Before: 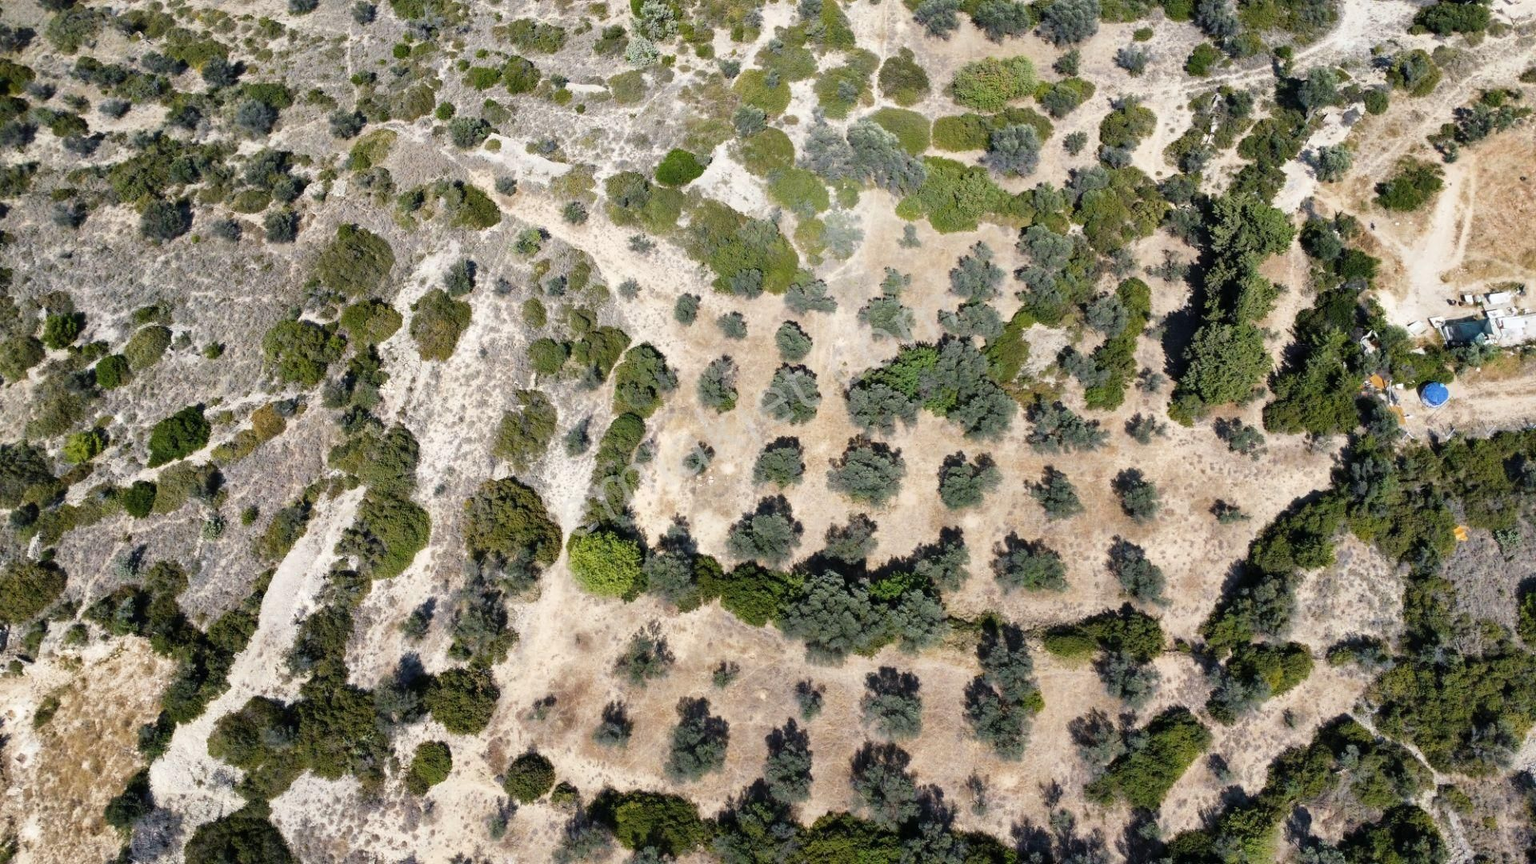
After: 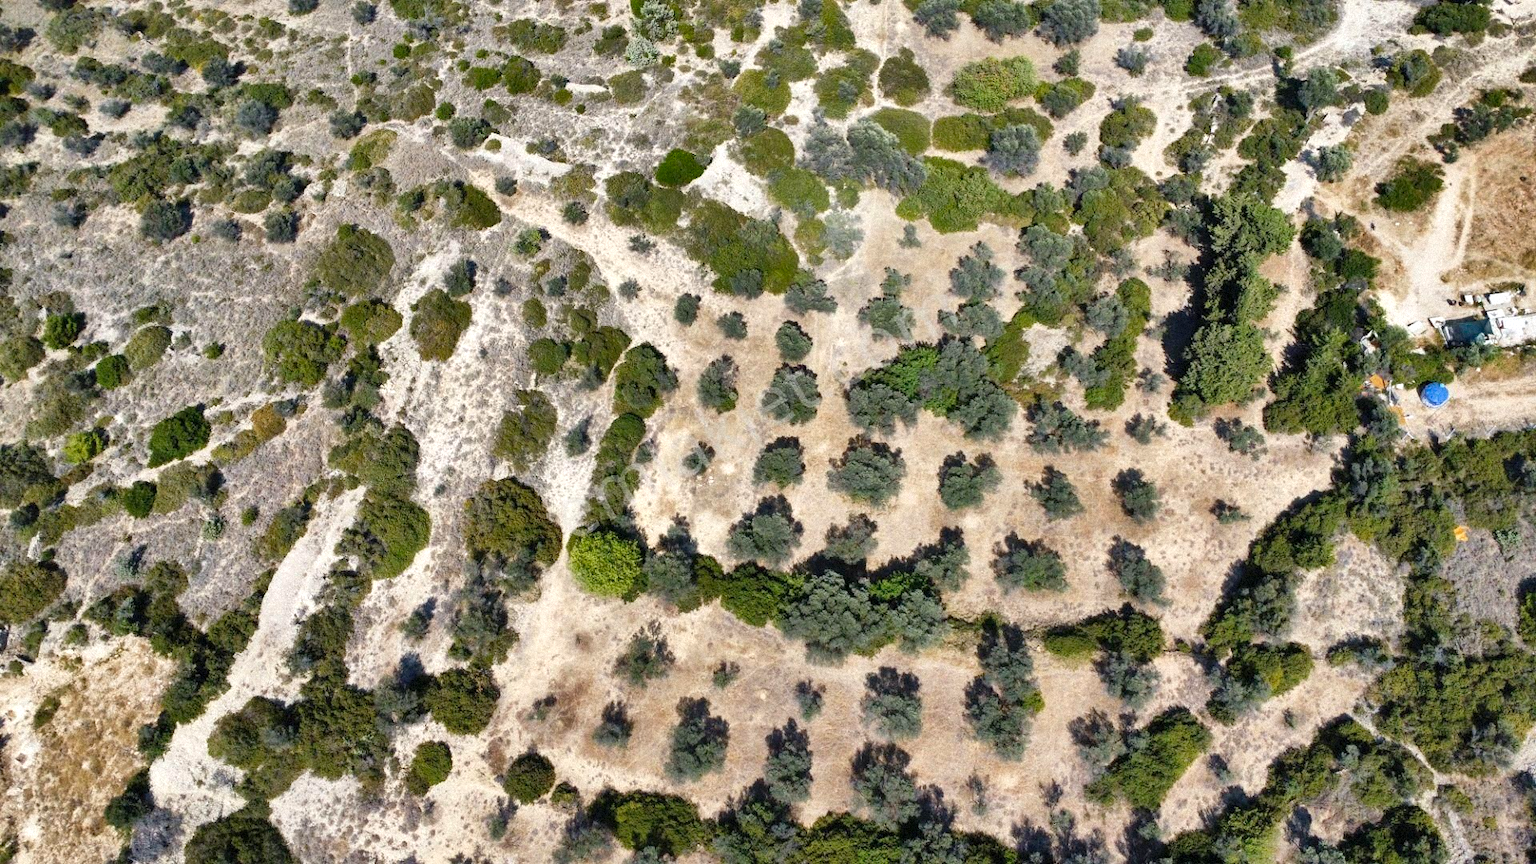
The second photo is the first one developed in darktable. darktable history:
levels: levels [0, 0.435, 0.917]
shadows and highlights: white point adjustment -3.64, highlights -63.34, highlights color adjustment 42%, soften with gaussian
grain: mid-tones bias 0%
